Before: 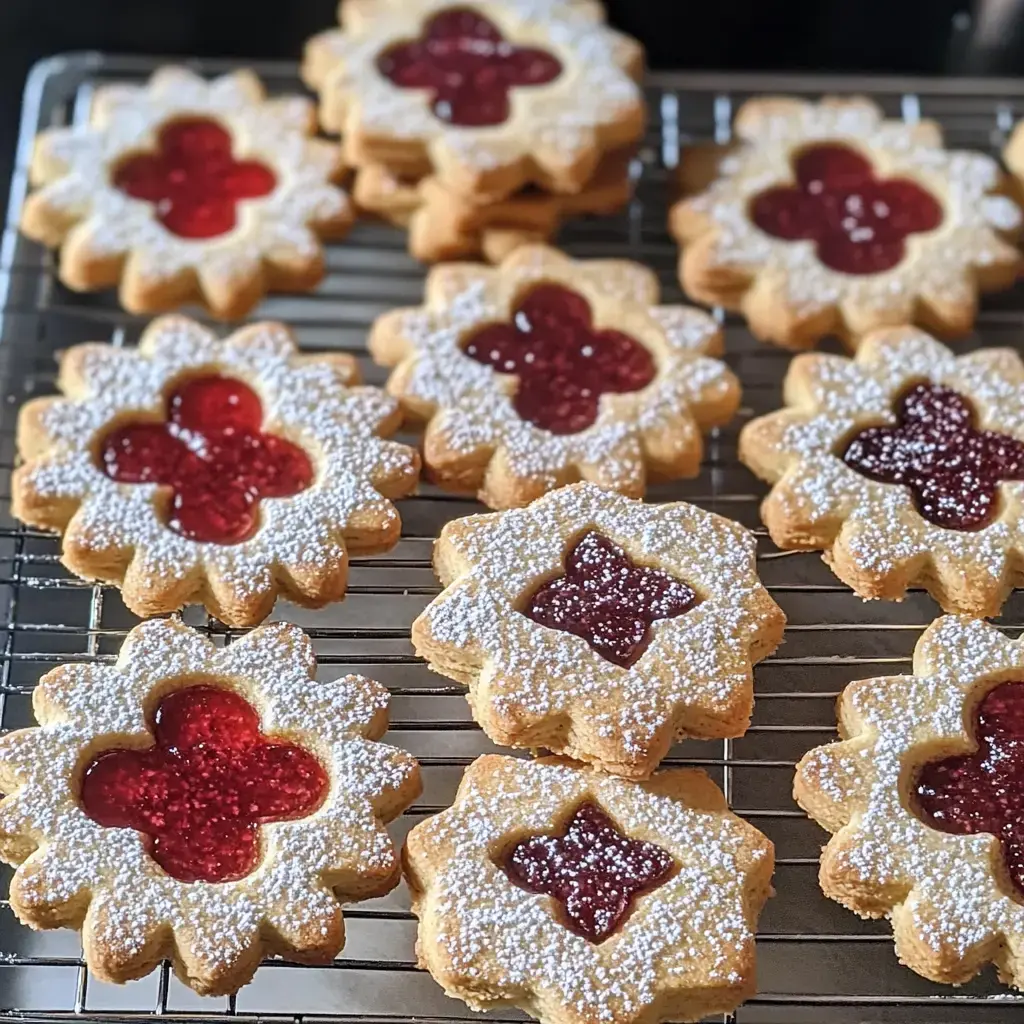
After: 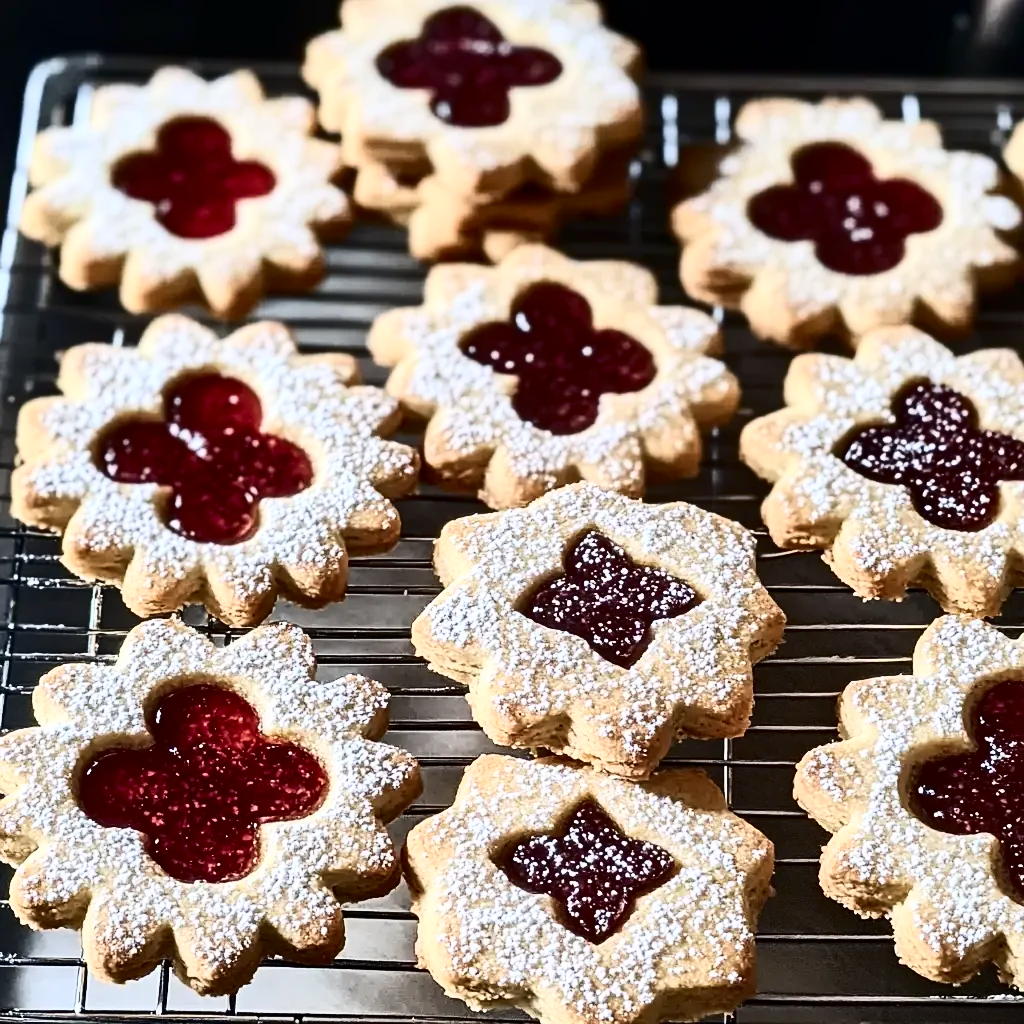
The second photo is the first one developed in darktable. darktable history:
contrast brightness saturation: contrast 0.504, saturation -0.095
